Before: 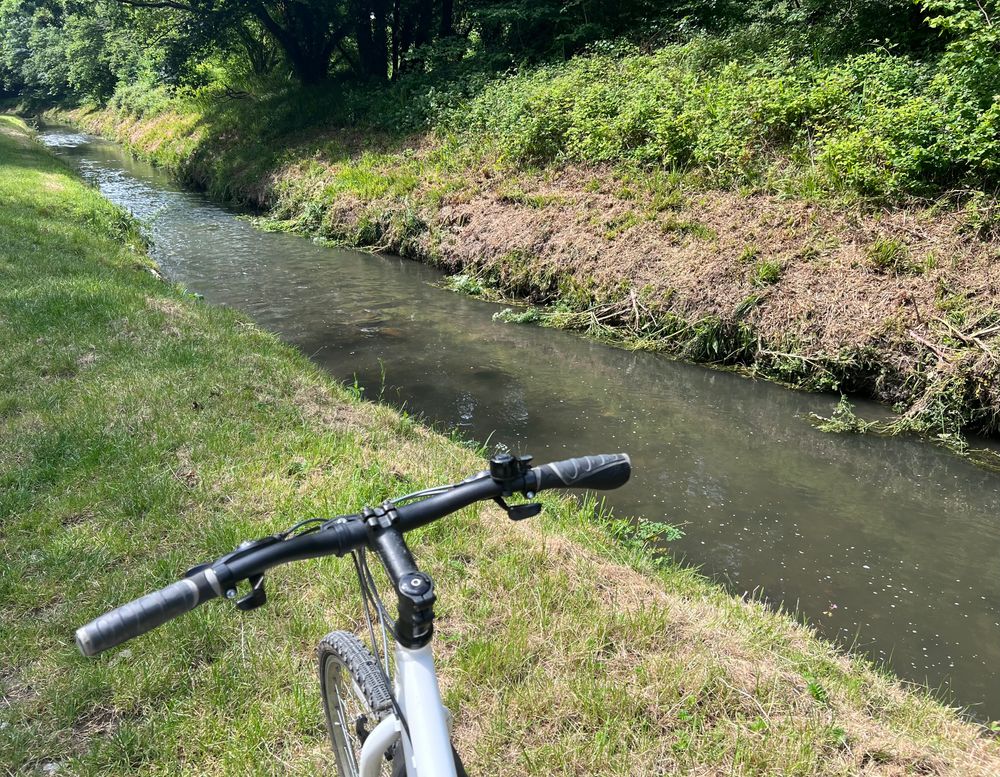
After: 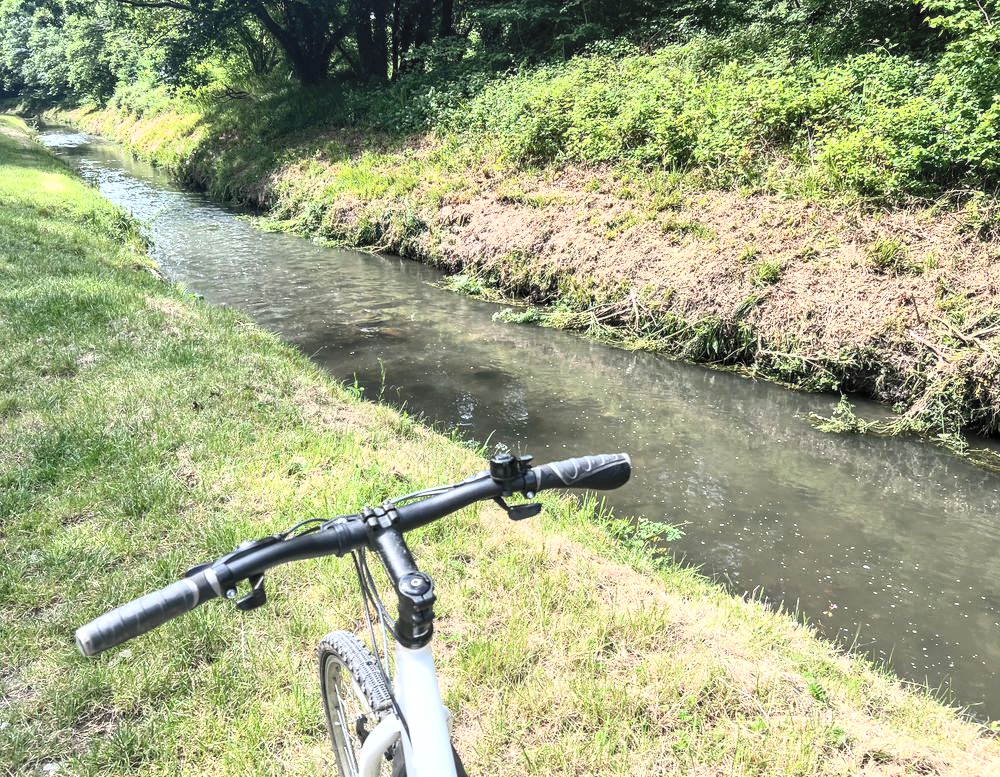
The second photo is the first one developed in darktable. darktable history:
local contrast: highlights 54%, shadows 51%, detail 130%, midtone range 0.452
contrast brightness saturation: contrast 0.38, brightness 0.51
